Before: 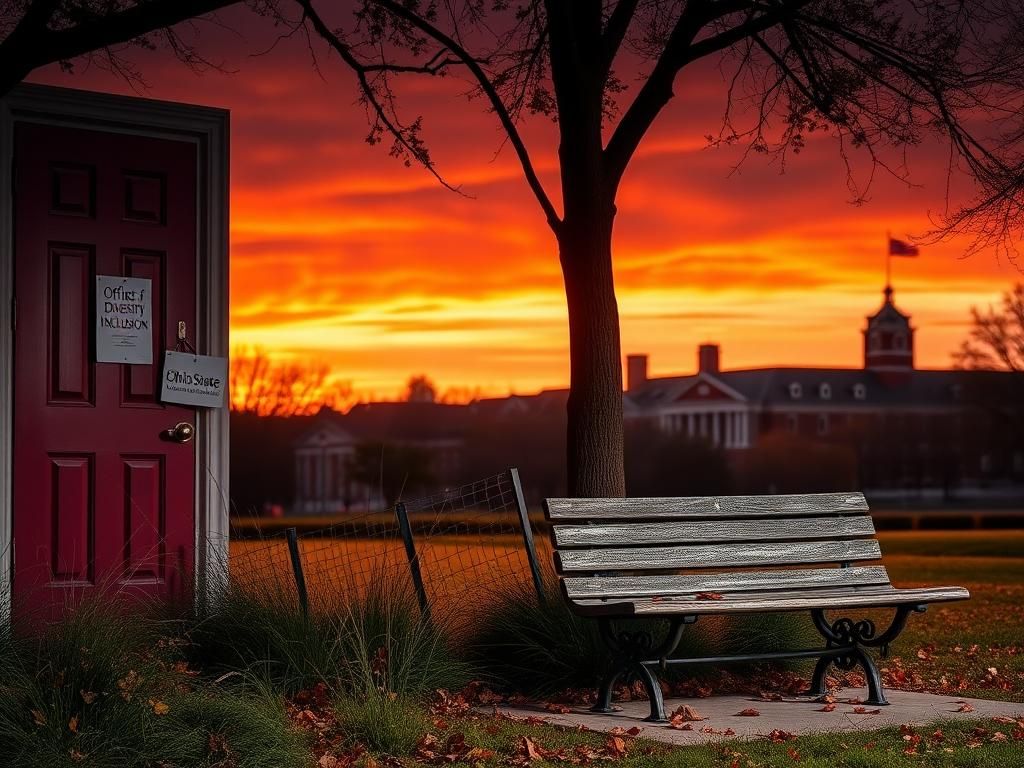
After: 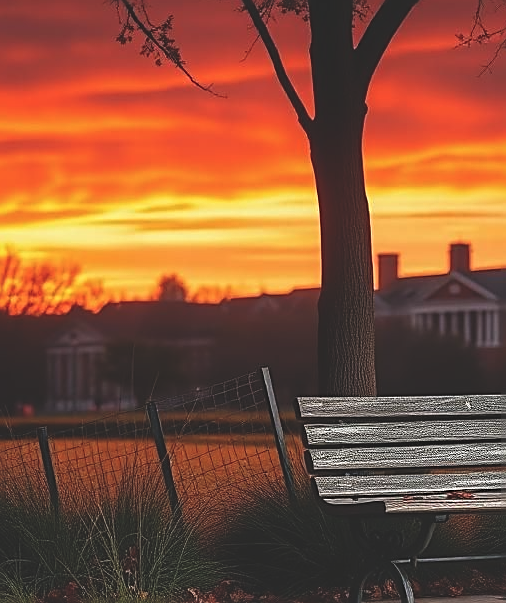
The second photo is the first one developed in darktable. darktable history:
sharpen: amount 0.75
crop and rotate: angle 0.02°, left 24.353%, top 13.219%, right 26.156%, bottom 8.224%
exposure: black level correction -0.023, exposure -0.039 EV, compensate highlight preservation false
